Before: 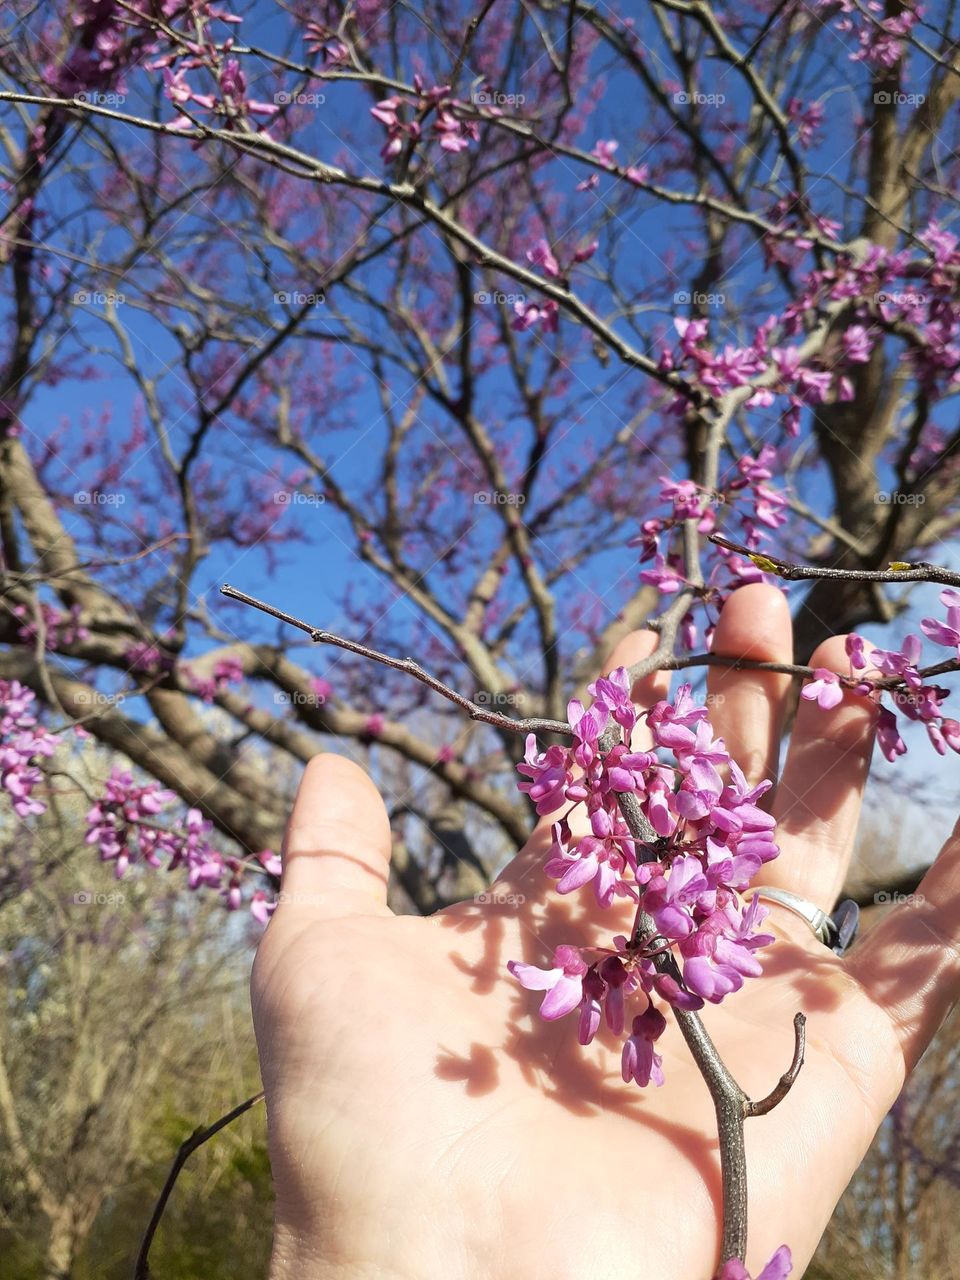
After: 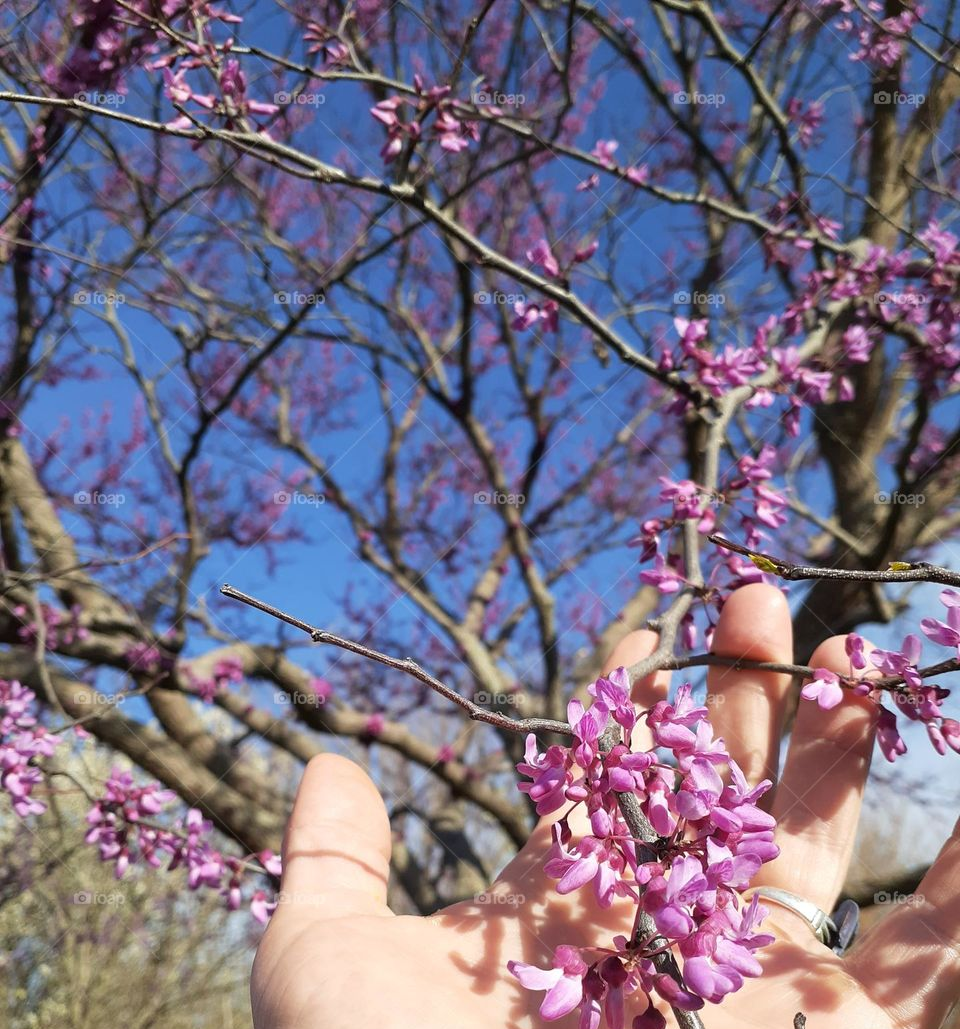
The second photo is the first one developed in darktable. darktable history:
crop: bottom 19.588%
